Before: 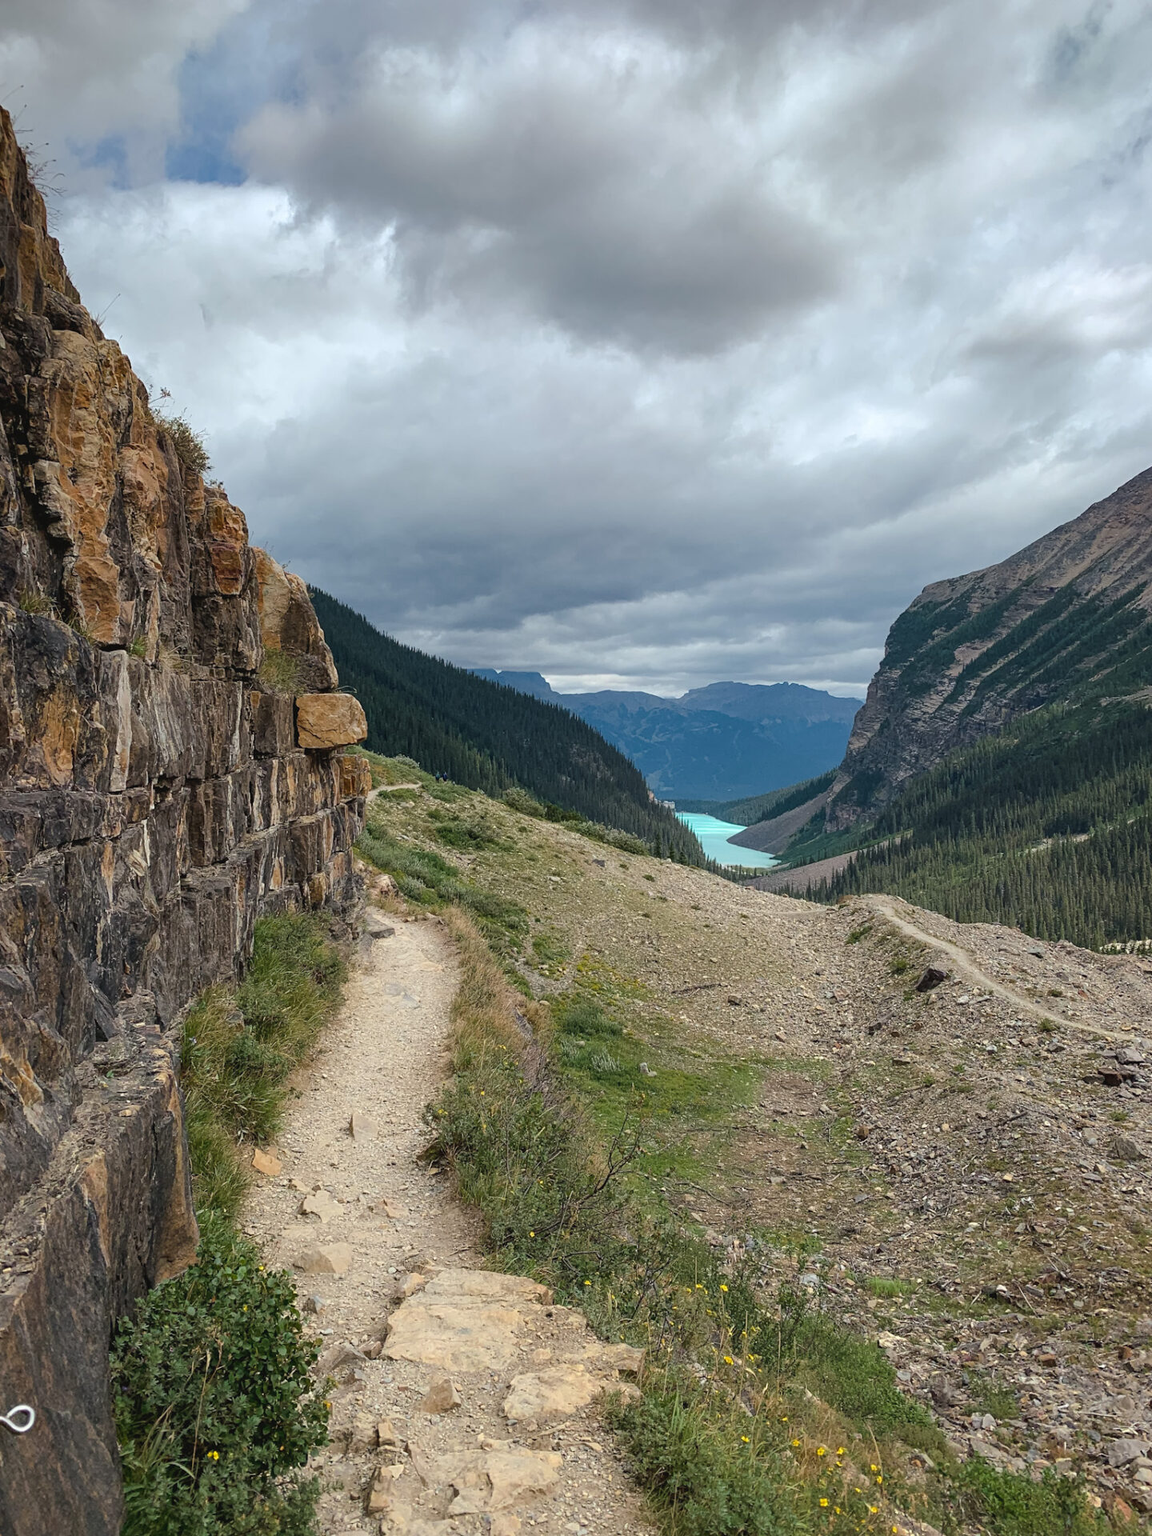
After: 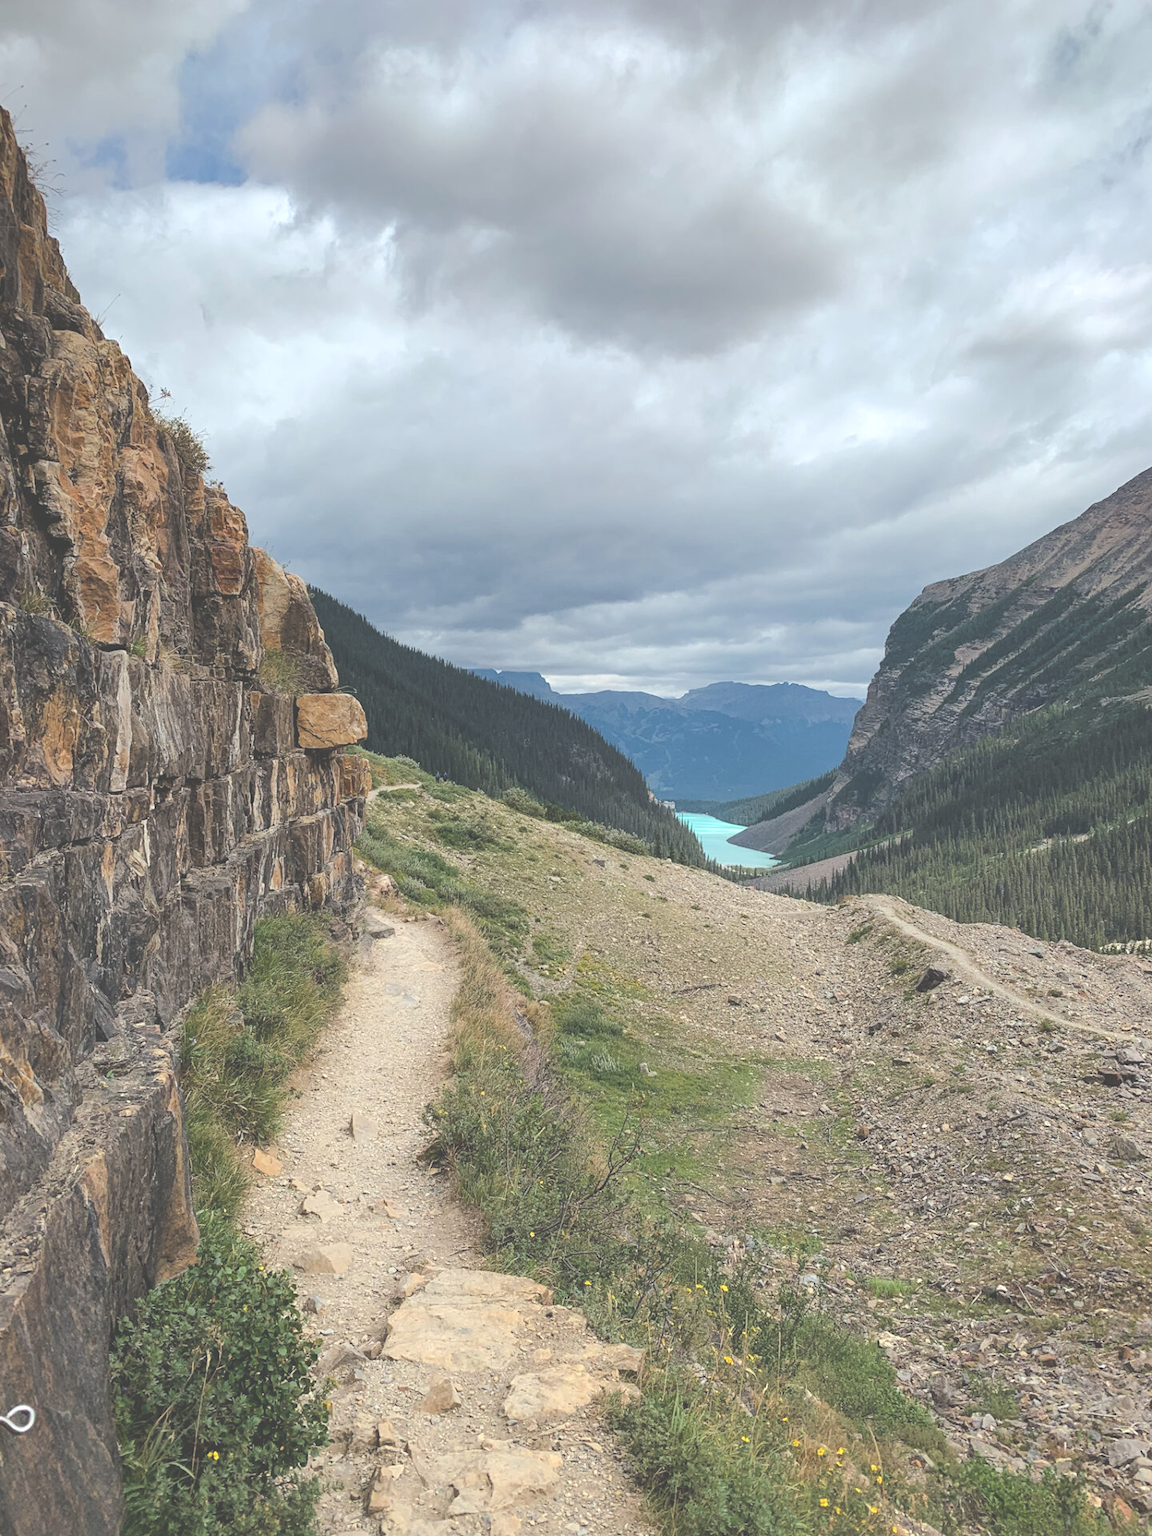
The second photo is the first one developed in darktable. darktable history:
exposure: black level correction -0.041, exposure 0.064 EV, compensate highlight preservation false
contrast brightness saturation: saturation -0.05
tone equalizer: -8 EV -0.417 EV, -7 EV -0.389 EV, -6 EV -0.333 EV, -5 EV -0.222 EV, -3 EV 0.222 EV, -2 EV 0.333 EV, -1 EV 0.389 EV, +0 EV 0.417 EV, edges refinement/feathering 500, mask exposure compensation -1.57 EV, preserve details no
rgb levels: preserve colors sum RGB, levels [[0.038, 0.433, 0.934], [0, 0.5, 1], [0, 0.5, 1]]
